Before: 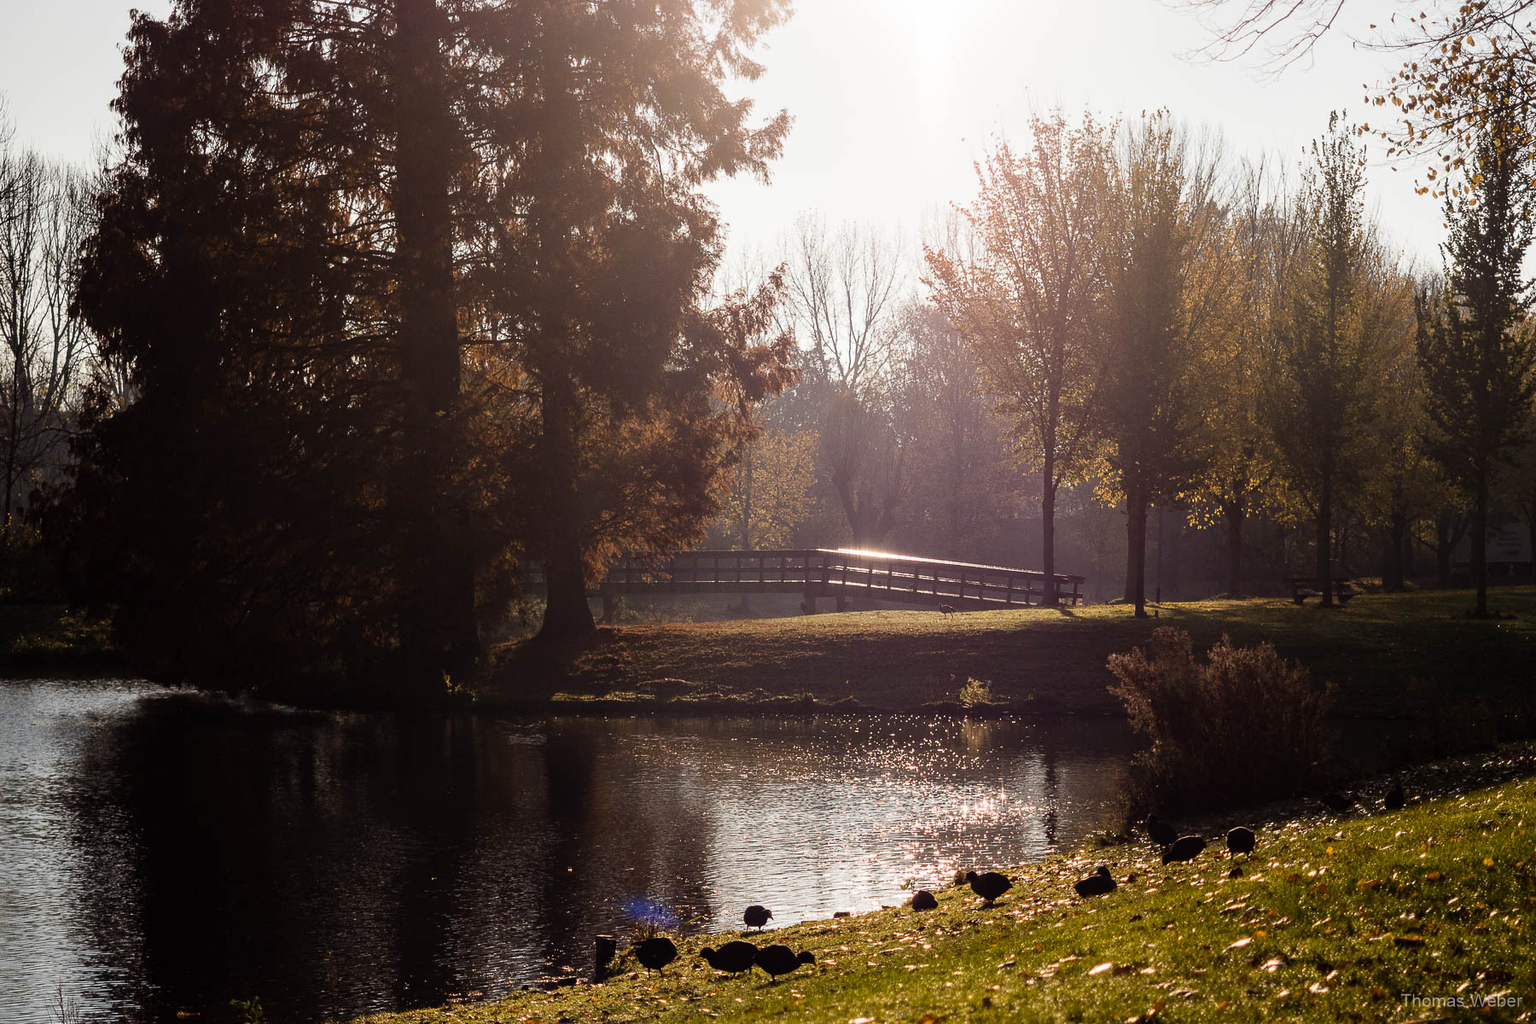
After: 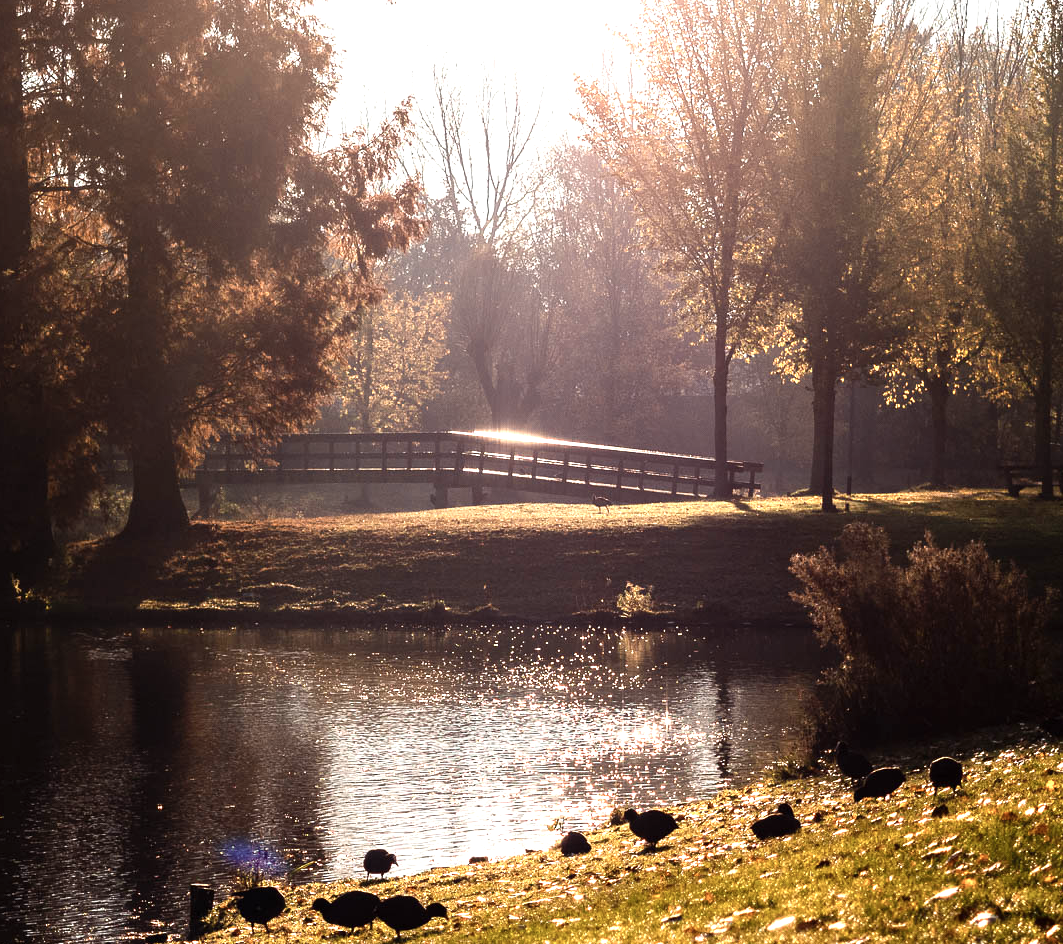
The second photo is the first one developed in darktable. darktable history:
levels: levels [0, 0.43, 0.859]
color zones: curves: ch0 [(0.018, 0.548) (0.197, 0.654) (0.425, 0.447) (0.605, 0.658) (0.732, 0.579)]; ch1 [(0.105, 0.531) (0.224, 0.531) (0.386, 0.39) (0.618, 0.456) (0.732, 0.456) (0.956, 0.421)]; ch2 [(0.039, 0.583) (0.215, 0.465) (0.399, 0.544) (0.465, 0.548) (0.614, 0.447) (0.724, 0.43) (0.882, 0.623) (0.956, 0.632)]
crop and rotate: left 28.256%, top 17.734%, right 12.656%, bottom 3.573%
